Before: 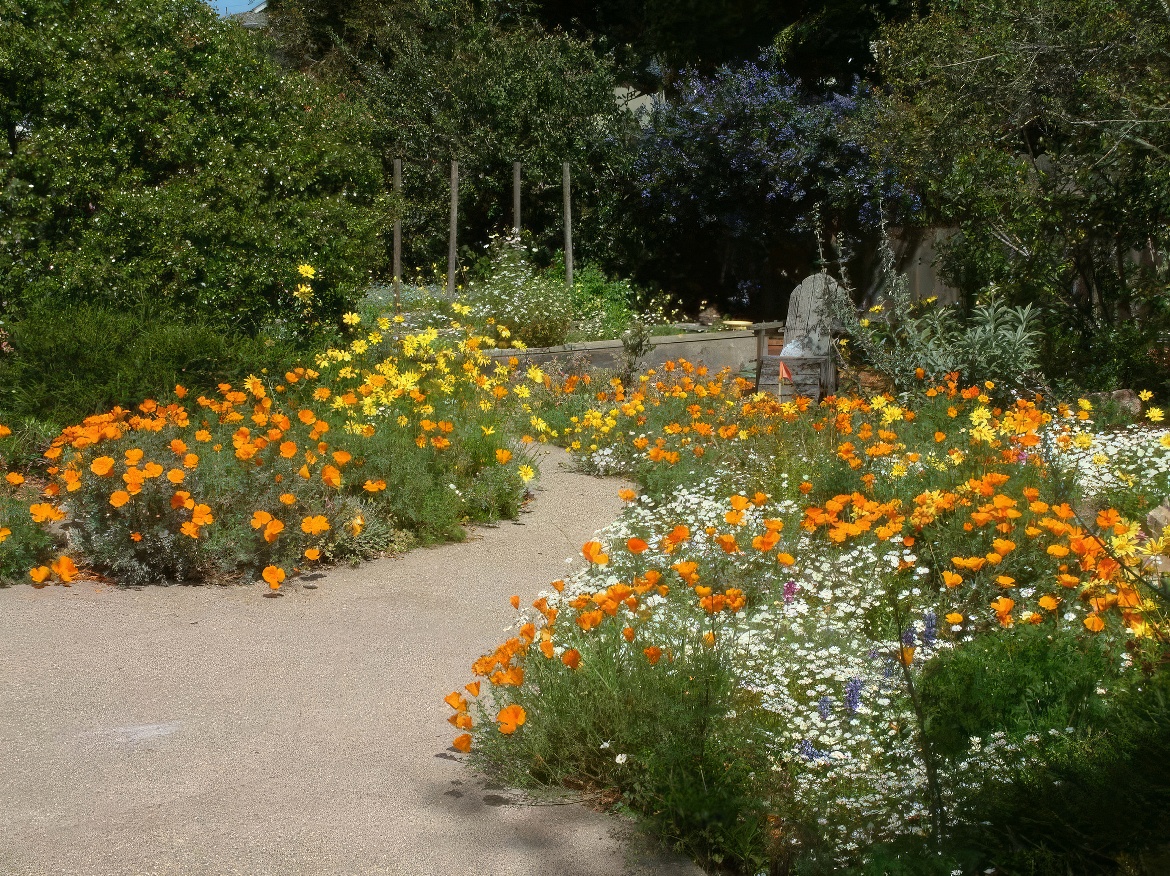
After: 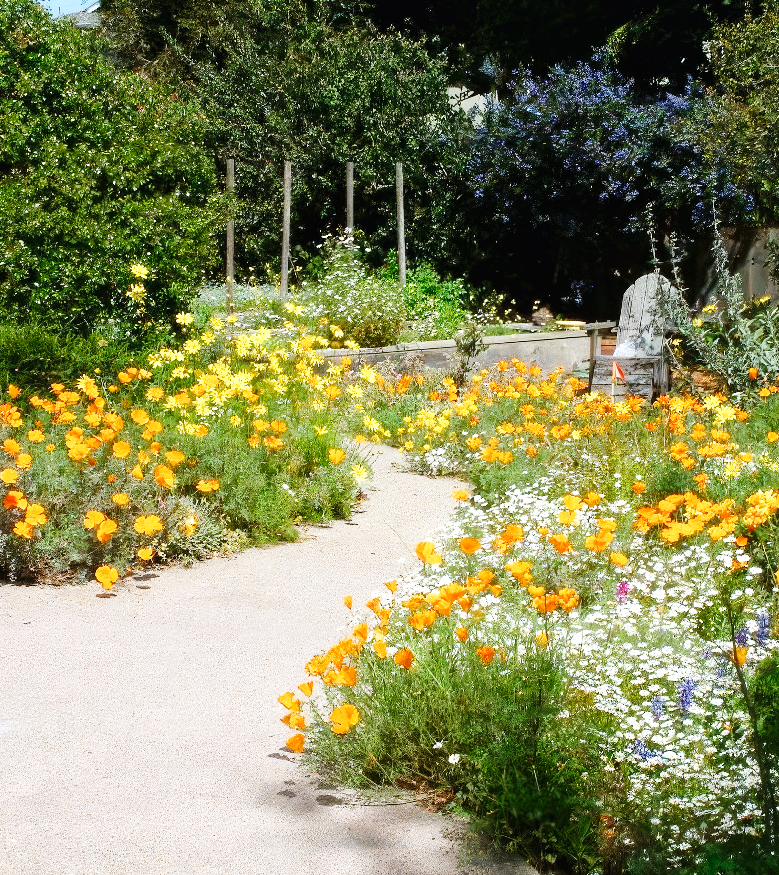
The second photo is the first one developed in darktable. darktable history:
crop and rotate: left 14.346%, right 18.992%
local contrast: mode bilateral grid, contrast 10, coarseness 26, detail 112%, midtone range 0.2
color calibration: illuminant as shot in camera, x 0.358, y 0.373, temperature 4628.91 K
base curve: curves: ch0 [(0, 0.003) (0.001, 0.002) (0.006, 0.004) (0.02, 0.022) (0.048, 0.086) (0.094, 0.234) (0.162, 0.431) (0.258, 0.629) (0.385, 0.8) (0.548, 0.918) (0.751, 0.988) (1, 1)], preserve colors none
